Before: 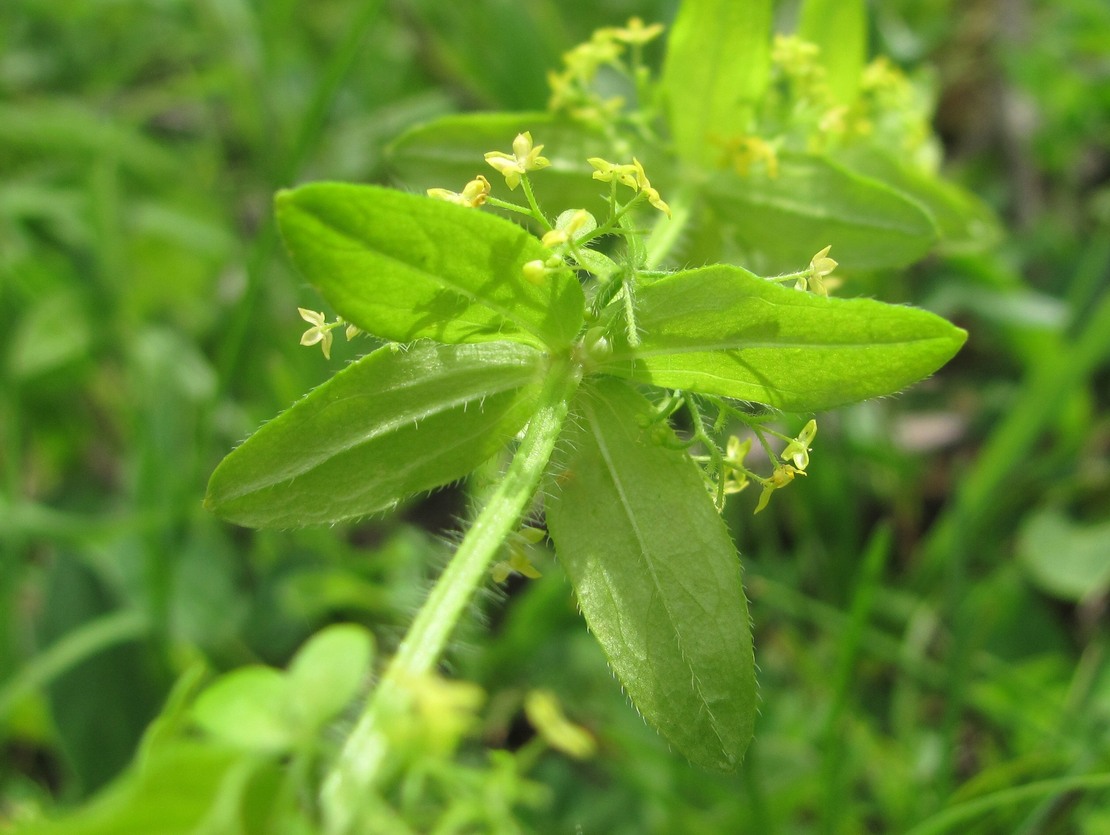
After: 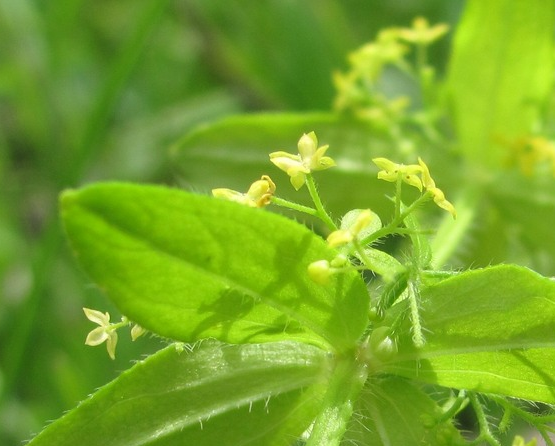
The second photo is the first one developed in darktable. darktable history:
crop: left 19.406%, right 30.525%, bottom 46.563%
